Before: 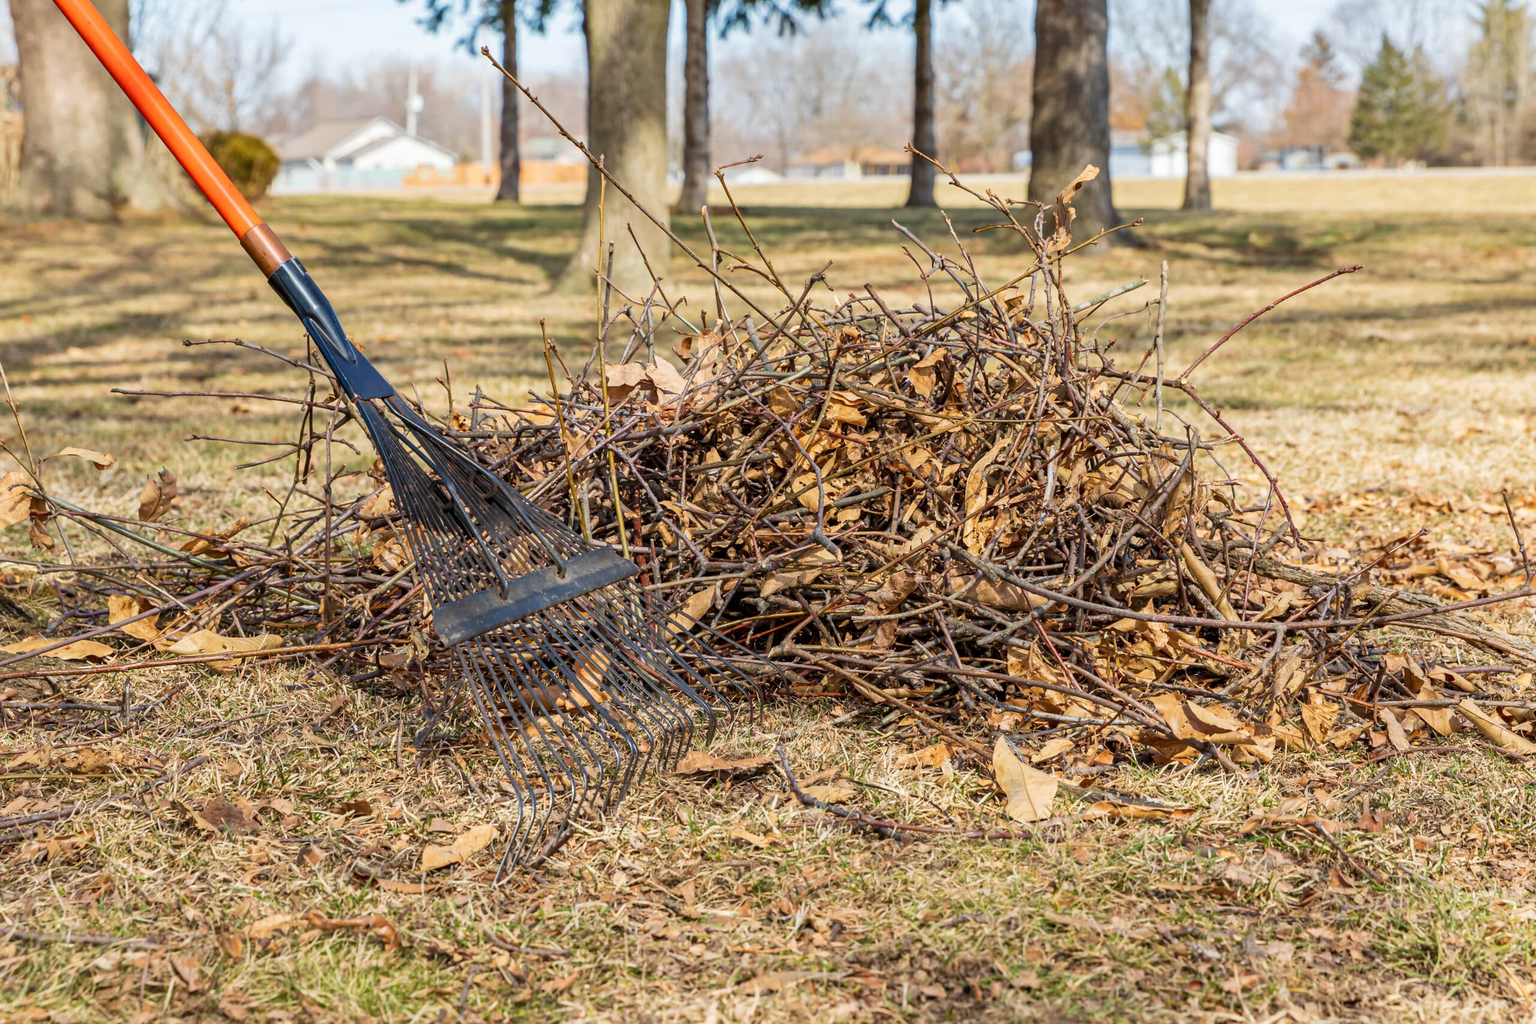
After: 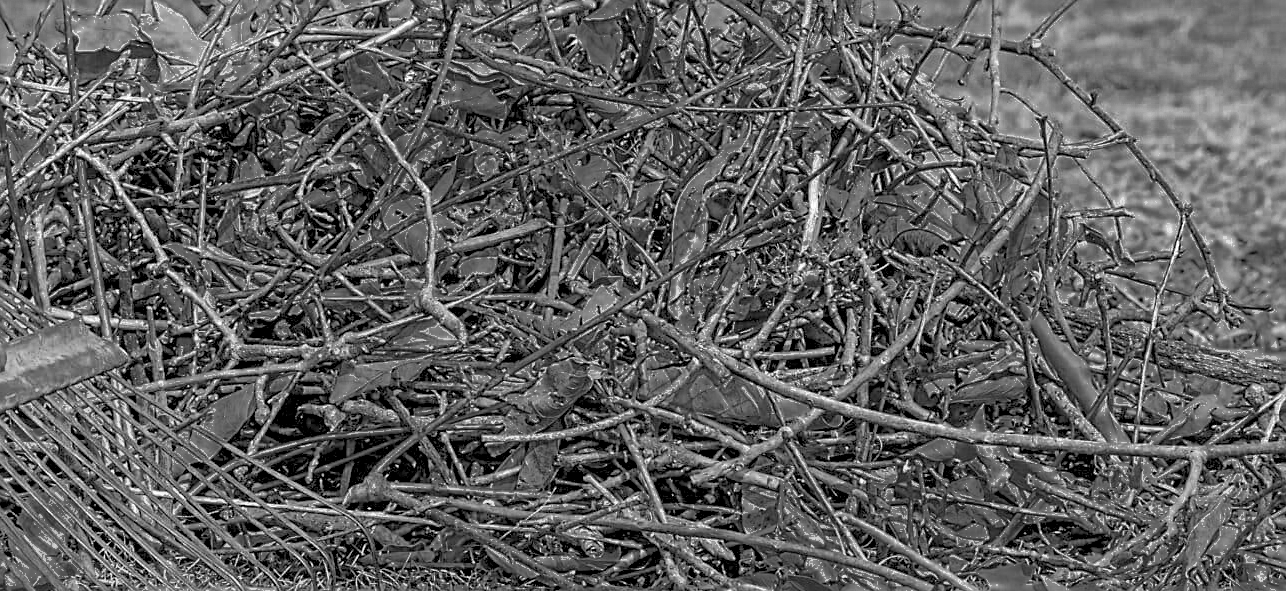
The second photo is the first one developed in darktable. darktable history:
global tonemap: drago (1, 100), detail 1
shadows and highlights: on, module defaults
tone equalizer: -8 EV 1 EV, -7 EV 1 EV, -6 EV 1 EV, -5 EV 1 EV, -4 EV 1 EV, -3 EV 0.75 EV, -2 EV 0.5 EV, -1 EV 0.25 EV
sharpen: amount 0.478
monochrome: size 1
contrast equalizer: y [[0.5, 0.5, 0.5, 0.539, 0.64, 0.611], [0.5 ×6], [0.5 ×6], [0 ×6], [0 ×6]]
crop: left 36.607%, top 34.735%, right 13.146%, bottom 30.611%
color zones: curves: ch0 [(0.002, 0.429) (0.121, 0.212) (0.198, 0.113) (0.276, 0.344) (0.331, 0.541) (0.41, 0.56) (0.482, 0.289) (0.619, 0.227) (0.721, 0.18) (0.821, 0.435) (0.928, 0.555) (1, 0.587)]; ch1 [(0, 0) (0.143, 0) (0.286, 0) (0.429, 0) (0.571, 0) (0.714, 0) (0.857, 0)]
